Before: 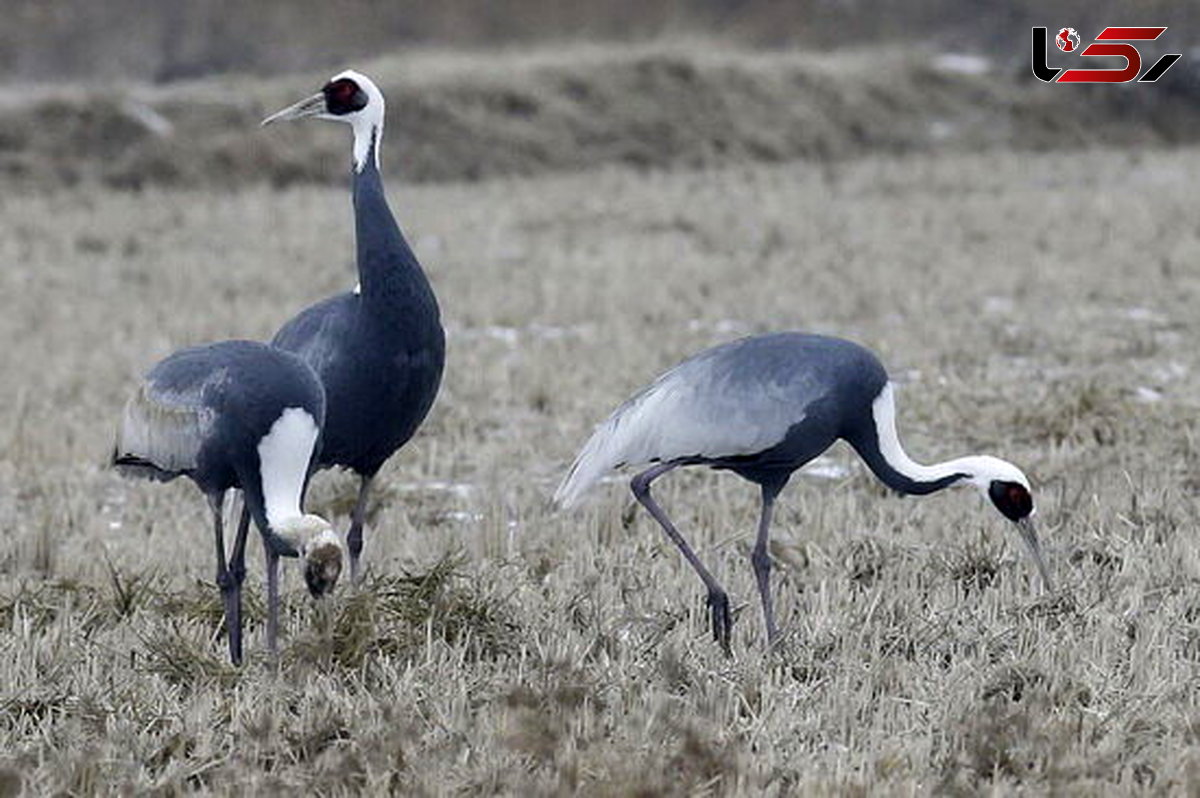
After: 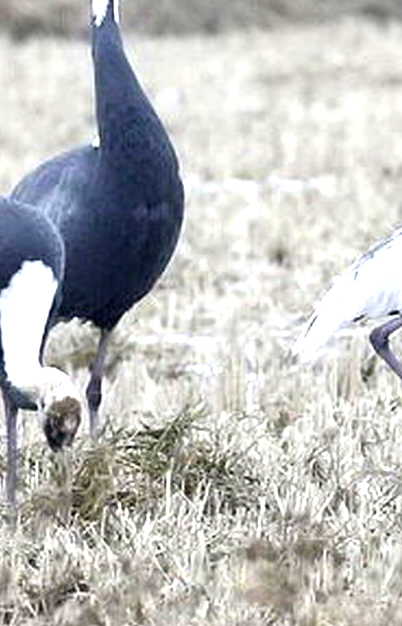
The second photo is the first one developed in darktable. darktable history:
shadows and highlights: radius 44.78, white point adjustment 6.64, compress 79.65%, highlights color adjustment 78.42%, soften with gaussian
crop and rotate: left 21.77%, top 18.528%, right 44.676%, bottom 2.997%
exposure: black level correction 0, exposure 1 EV, compensate highlight preservation false
